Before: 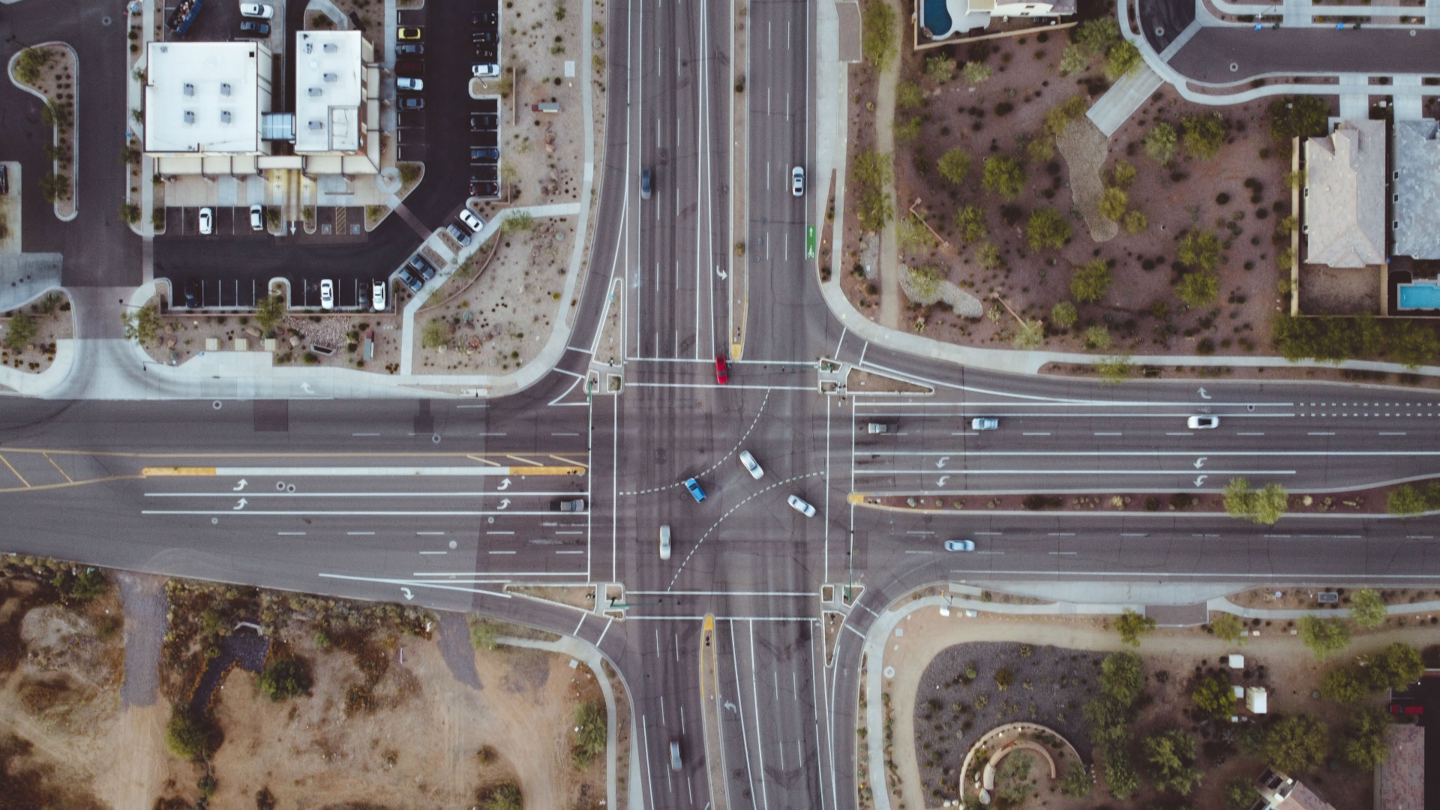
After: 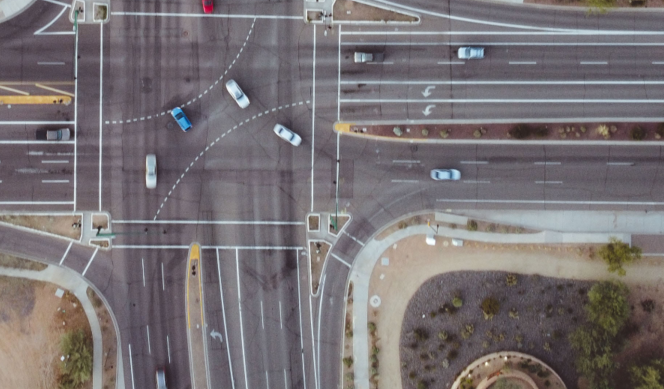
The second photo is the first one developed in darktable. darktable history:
crop: left 35.71%, top 45.837%, right 18.11%, bottom 6.029%
